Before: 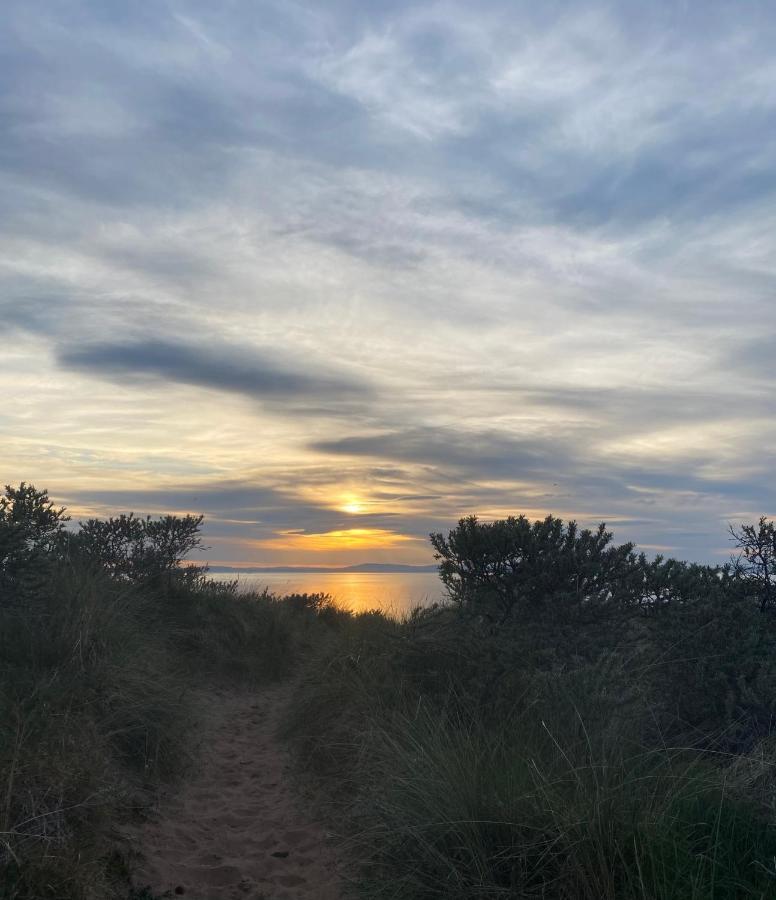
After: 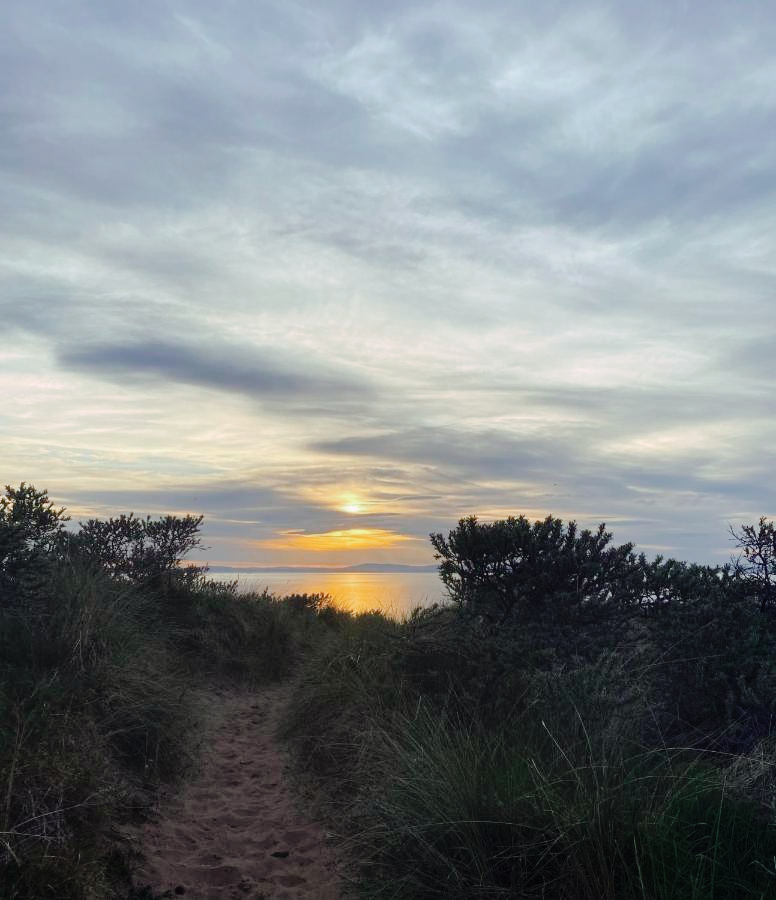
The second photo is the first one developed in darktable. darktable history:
tone curve: curves: ch0 [(0, 0) (0.003, 0.001) (0.011, 0.008) (0.025, 0.015) (0.044, 0.025) (0.069, 0.037) (0.1, 0.056) (0.136, 0.091) (0.177, 0.157) (0.224, 0.231) (0.277, 0.319) (0.335, 0.4) (0.399, 0.493) (0.468, 0.571) (0.543, 0.645) (0.623, 0.706) (0.709, 0.77) (0.801, 0.838) (0.898, 0.918) (1, 1)], preserve colors none
color look up table: target L [81.6, 83.47, 82.1, 73.75, 82.53, 79.87, 65.18, 53.99, 46.06, 42.9, 52.03, 29.85, 10.6, 201.1, 91.38, 85.02, 76.85, 72.5, 68.65, 65.32, 55.19, 53.82, 44.22, 46.05, 36.64, 33.37, 23.89, 97.33, 89.32, 72.29, 74.93, 55.07, 59.43, 55.72, 63.36, 52.49, 46.98, 47.44, 39.07, 37.11, 43.48, 25.61, 13.38, 7.917, 97.8, 89.2, 80.66, 54.87, 38.16], target a [-40.34, -25.8, -27.62, -65.89, -33.63, -58.77, -54.08, -13.82, -25.46, -37.05, -40.04, -24.04, -15.36, 0, -3.076, 3.663, 20.09, 4.538, 35.63, 63.53, 31.64, 58.95, 38.09, 74.3, 4.028, 0.064, 33.1, 13.64, 24.57, 0.575, 46.55, -3.424, 25.78, 81.46, 79.09, 16.2, 10.74, 69.27, 11.04, 45.47, 63.46, 24.71, 17.78, 14.41, -27.21, -58.33, -43.75, -25.62, -13.75], target b [32.47, 47.37, 22.79, 40.47, 5.455, 8.571, 24.55, 16.36, 33.02, 27.02, -0.042, 19.7, 5.759, -0.001, 22.36, 1.066, 82.32, 46.94, 62.28, 2.541, 22.45, 44.9, 43.67, 20.99, 12.54, 30.11, 27.72, -7.479, -20.94, -25.94, -29.87, -53.87, -29.11, -24.14, -49.36, -66.41, -7.109, -18.09, -35.15, -11.75, -56.85, -64.82, -34.49, -10.93, -6.91, -21.76, -21.25, -16.73, -20.95], num patches 49
